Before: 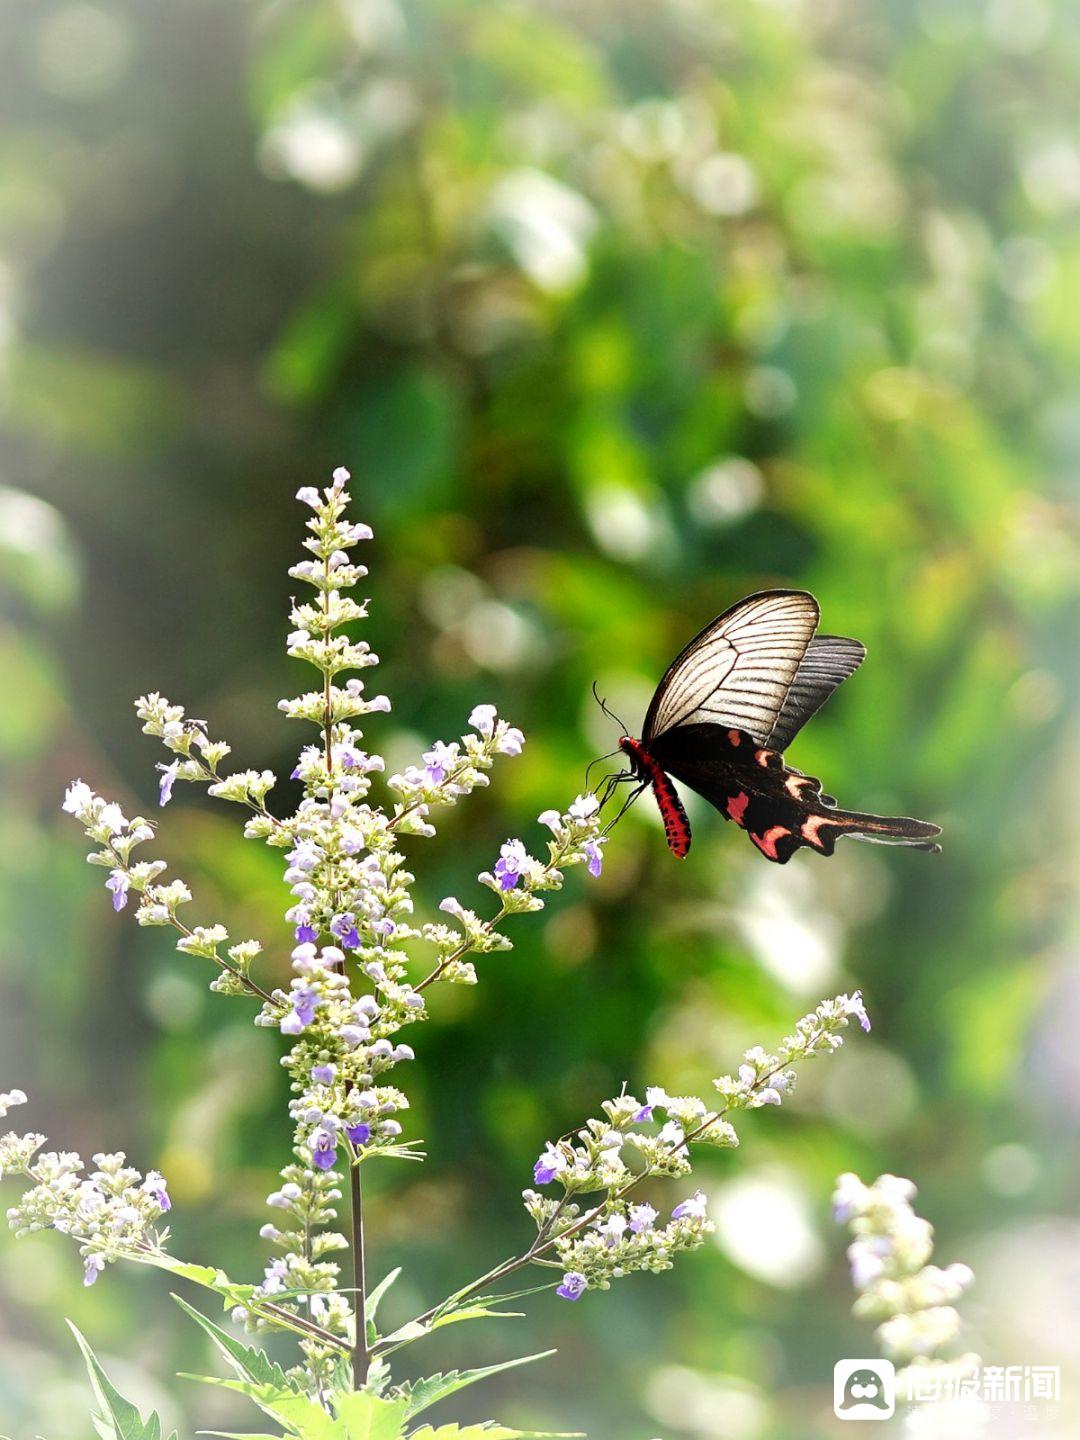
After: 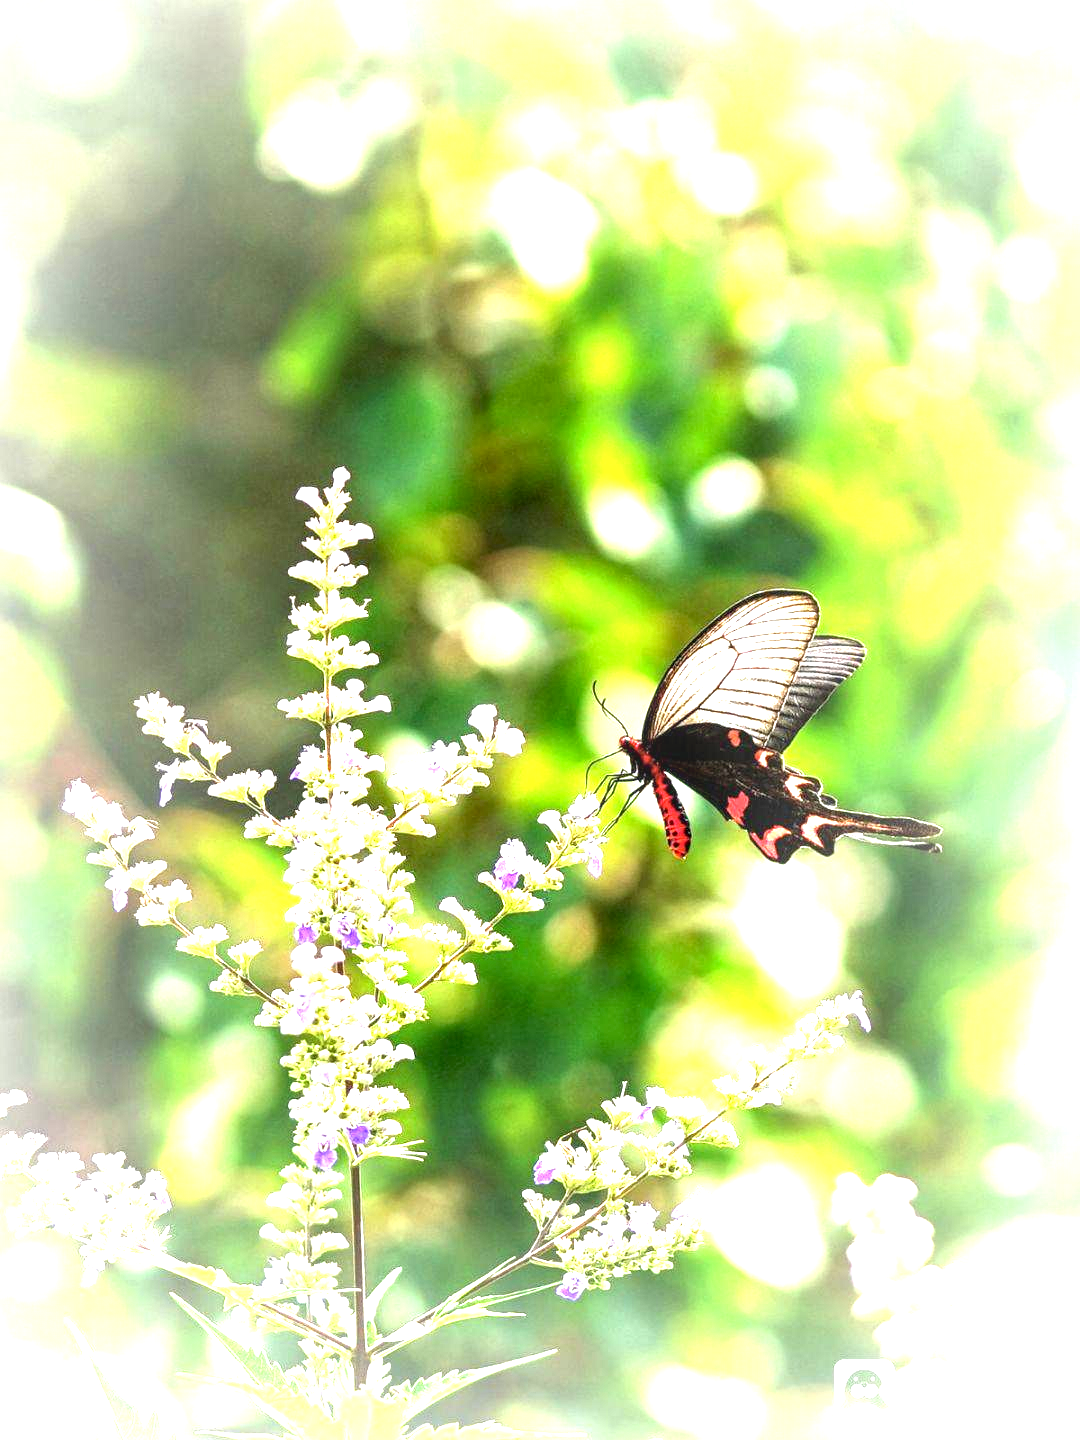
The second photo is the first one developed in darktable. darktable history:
exposure: black level correction 0.001, exposure 1.651 EV, compensate highlight preservation false
local contrast: detail 130%
